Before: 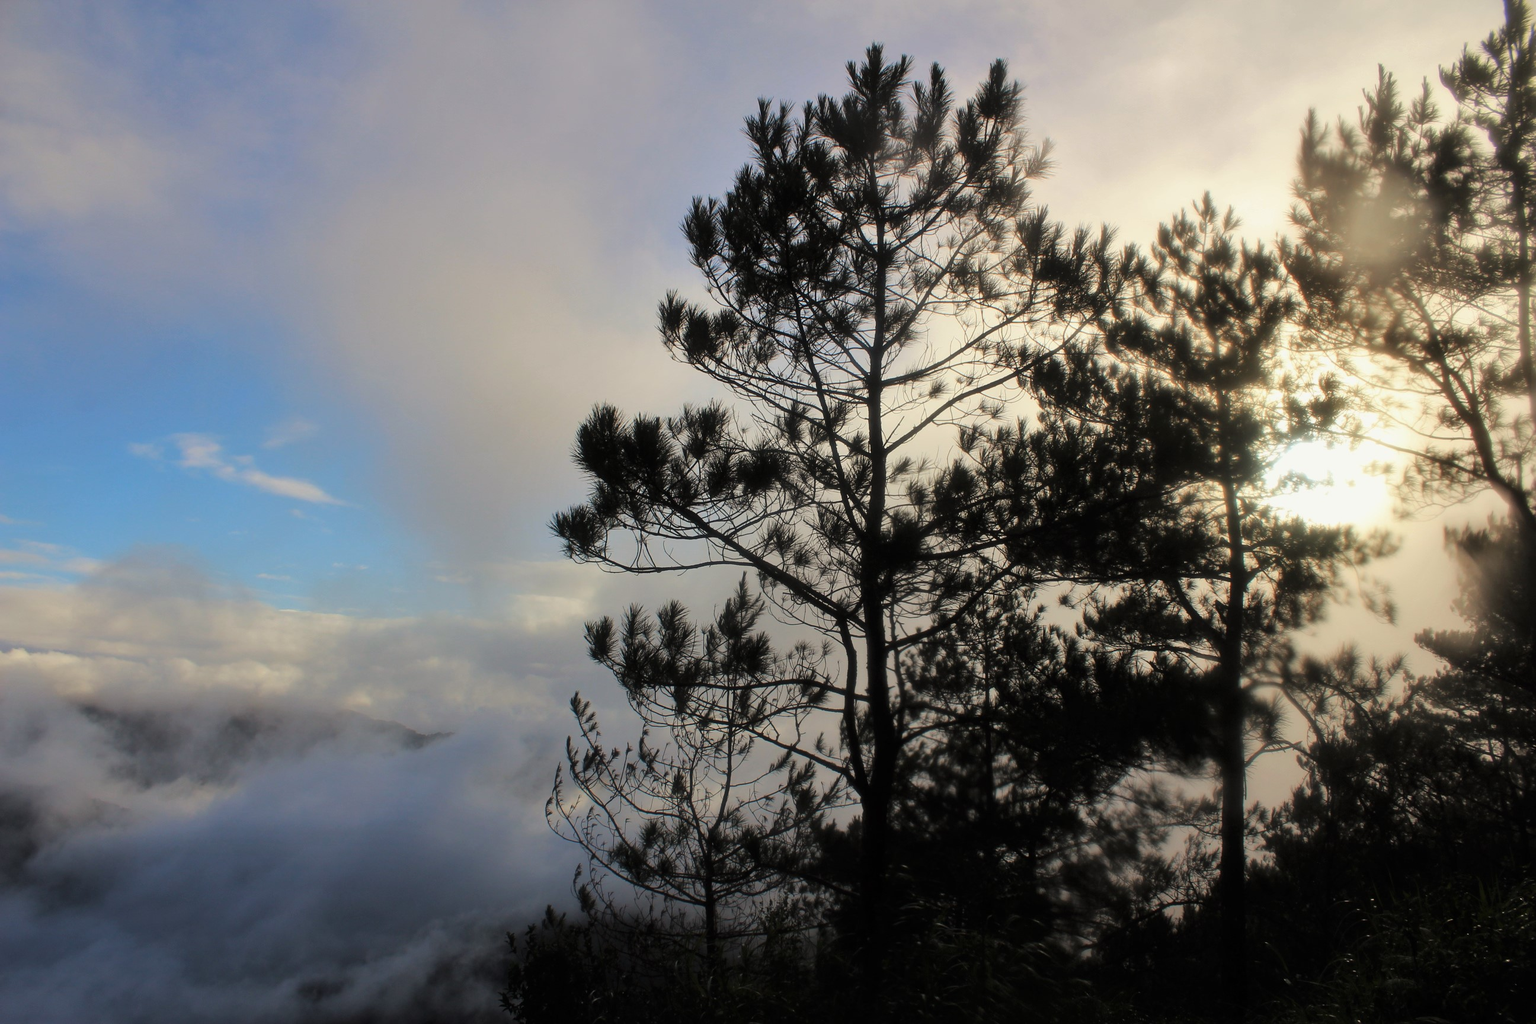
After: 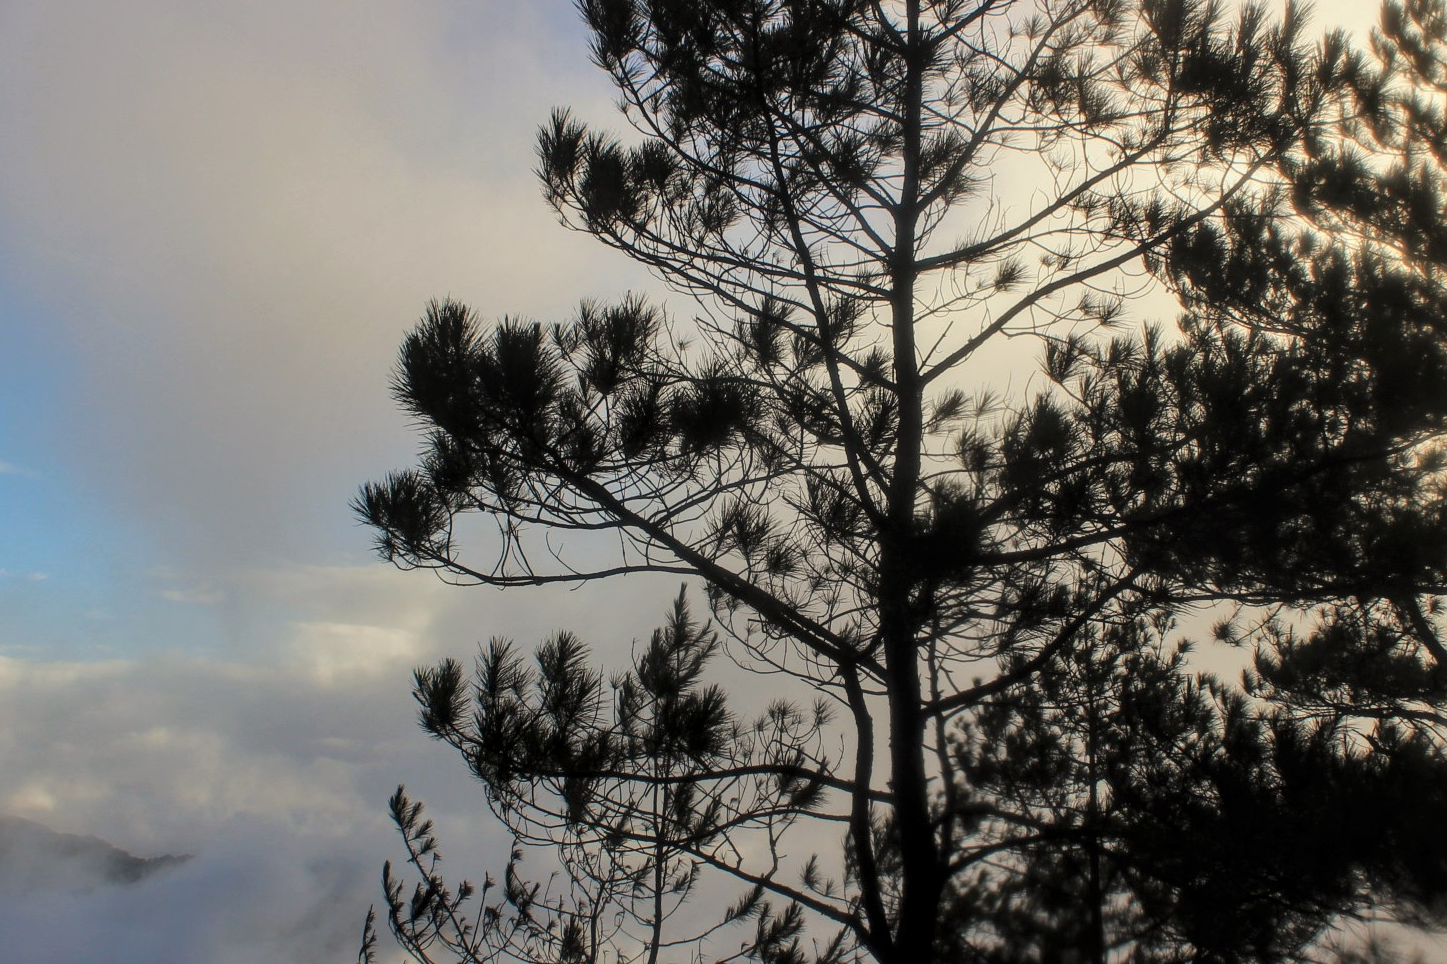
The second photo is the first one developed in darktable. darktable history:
local contrast: on, module defaults
crop and rotate: left 22.13%, top 22.054%, right 22.026%, bottom 22.102%
